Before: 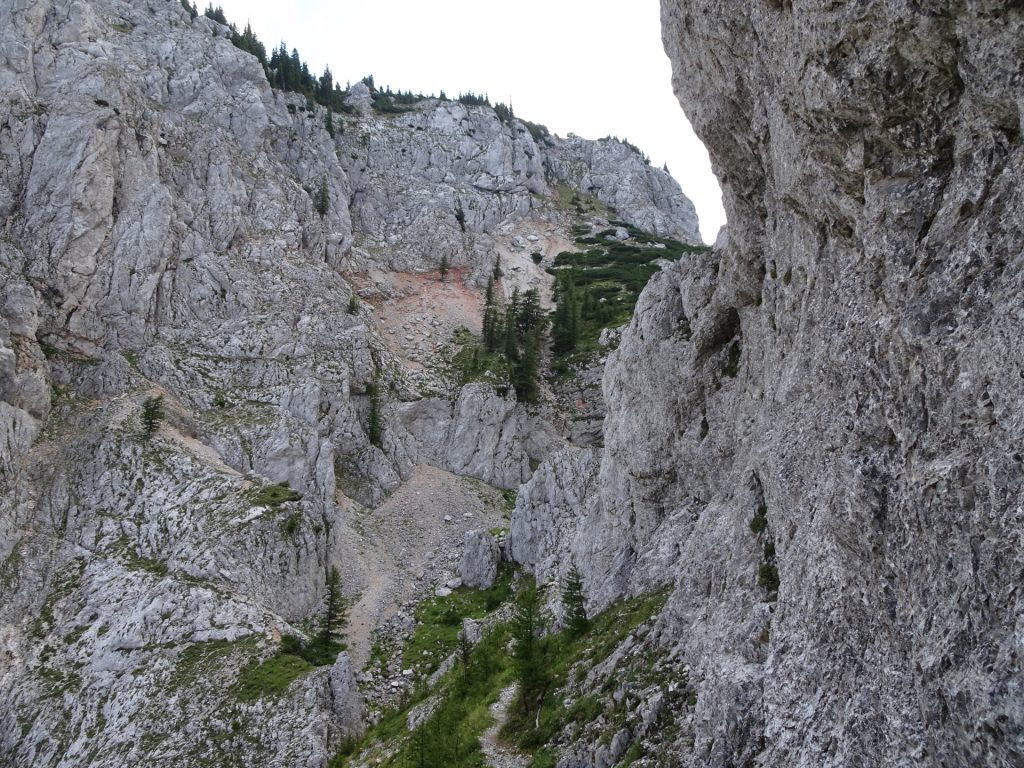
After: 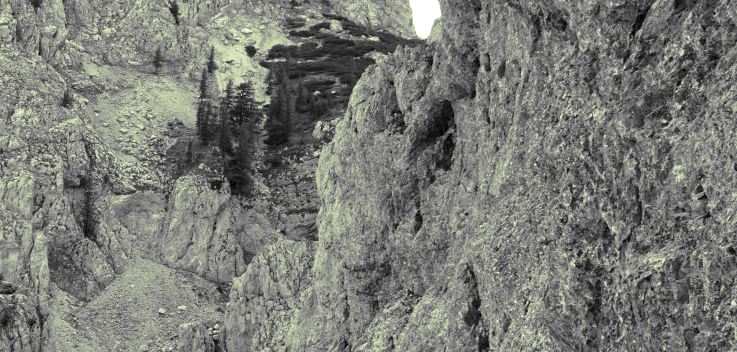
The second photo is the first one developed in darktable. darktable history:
exposure: black level correction 0.003, exposure 0.383 EV, compensate highlight preservation false
crop and rotate: left 27.938%, top 27.046%, bottom 27.046%
monochrome: a 16.06, b 15.48, size 1
split-toning: shadows › hue 290.82°, shadows › saturation 0.34, highlights › saturation 0.38, balance 0, compress 50%
